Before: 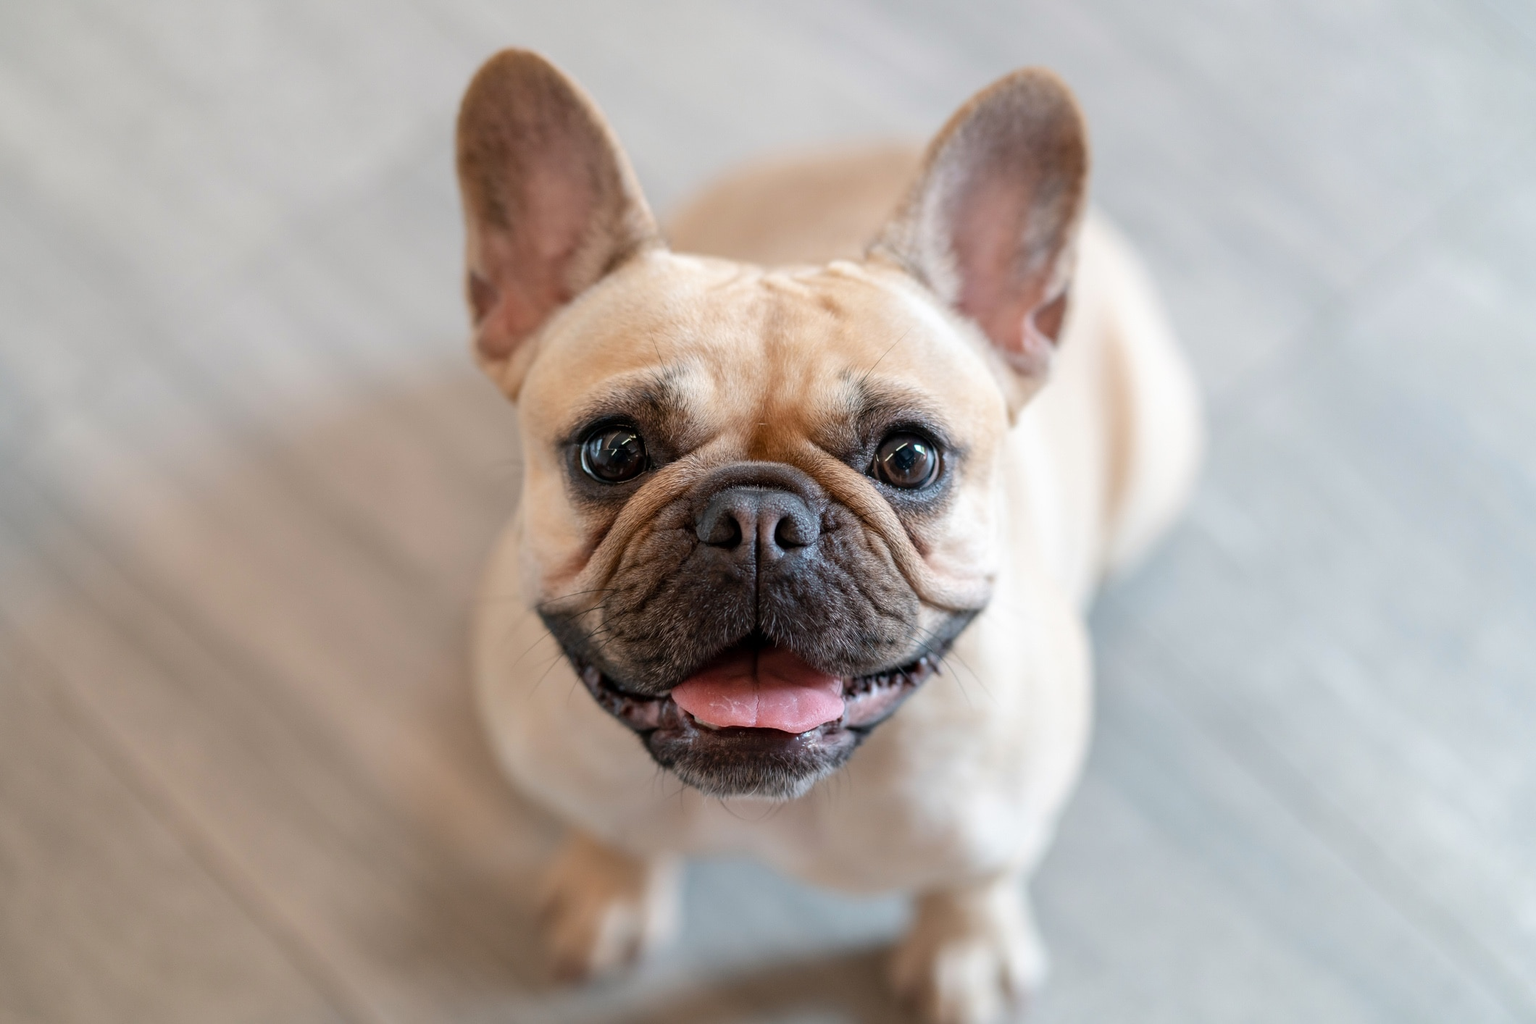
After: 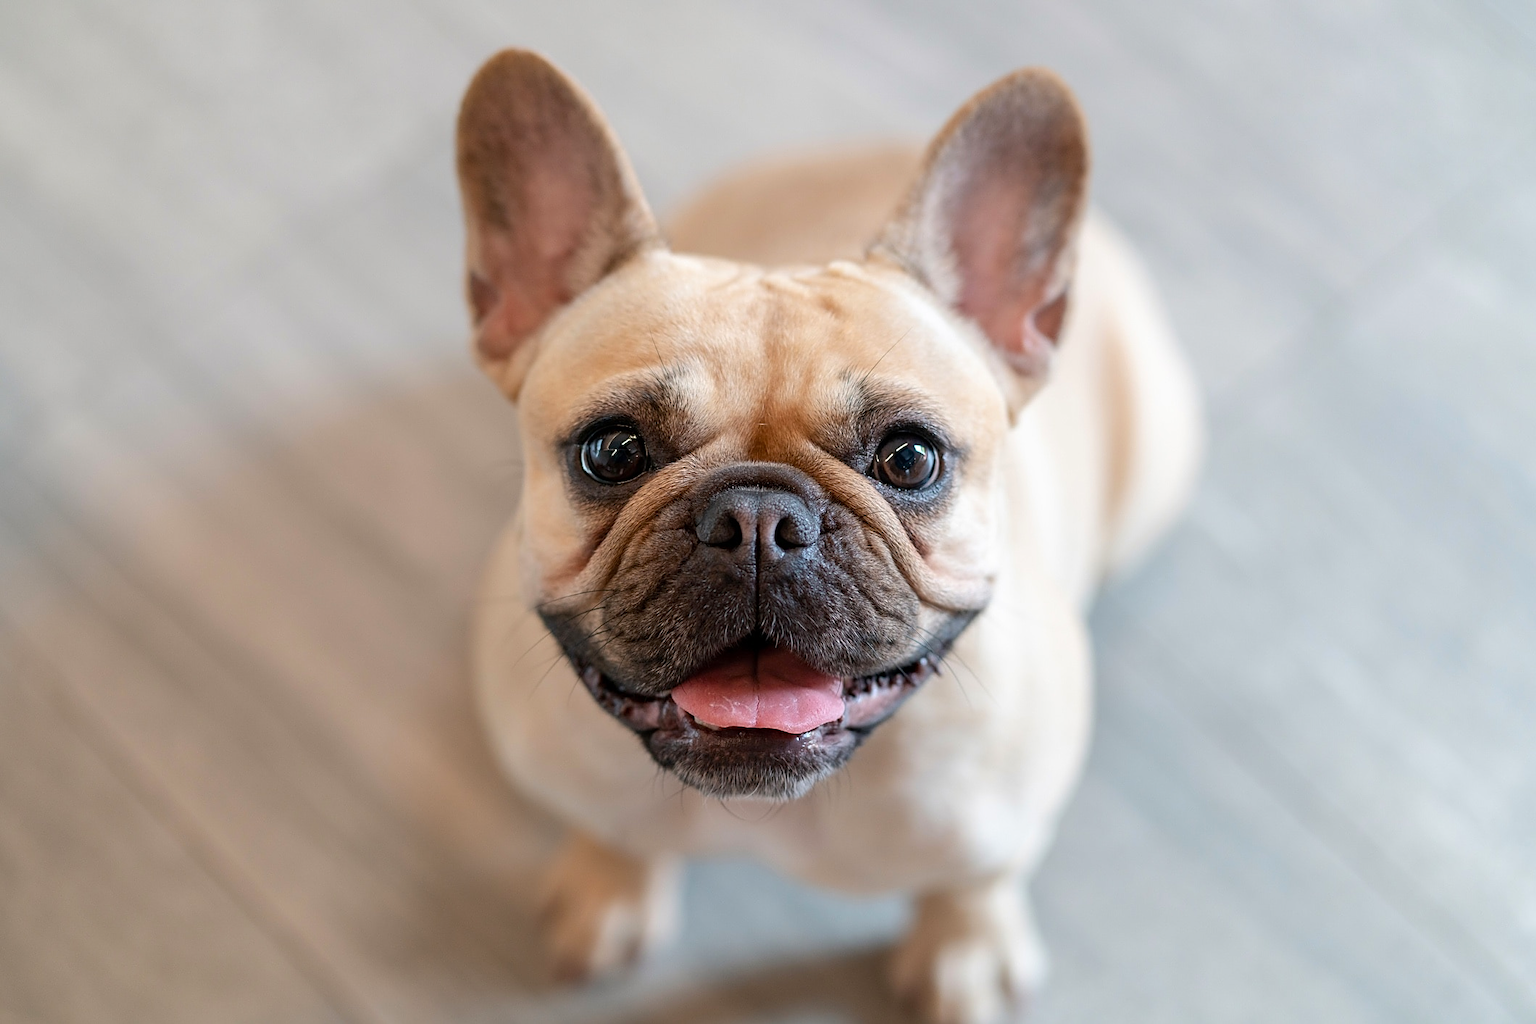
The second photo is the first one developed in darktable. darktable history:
sharpen: on, module defaults
contrast brightness saturation: saturation 0.123
